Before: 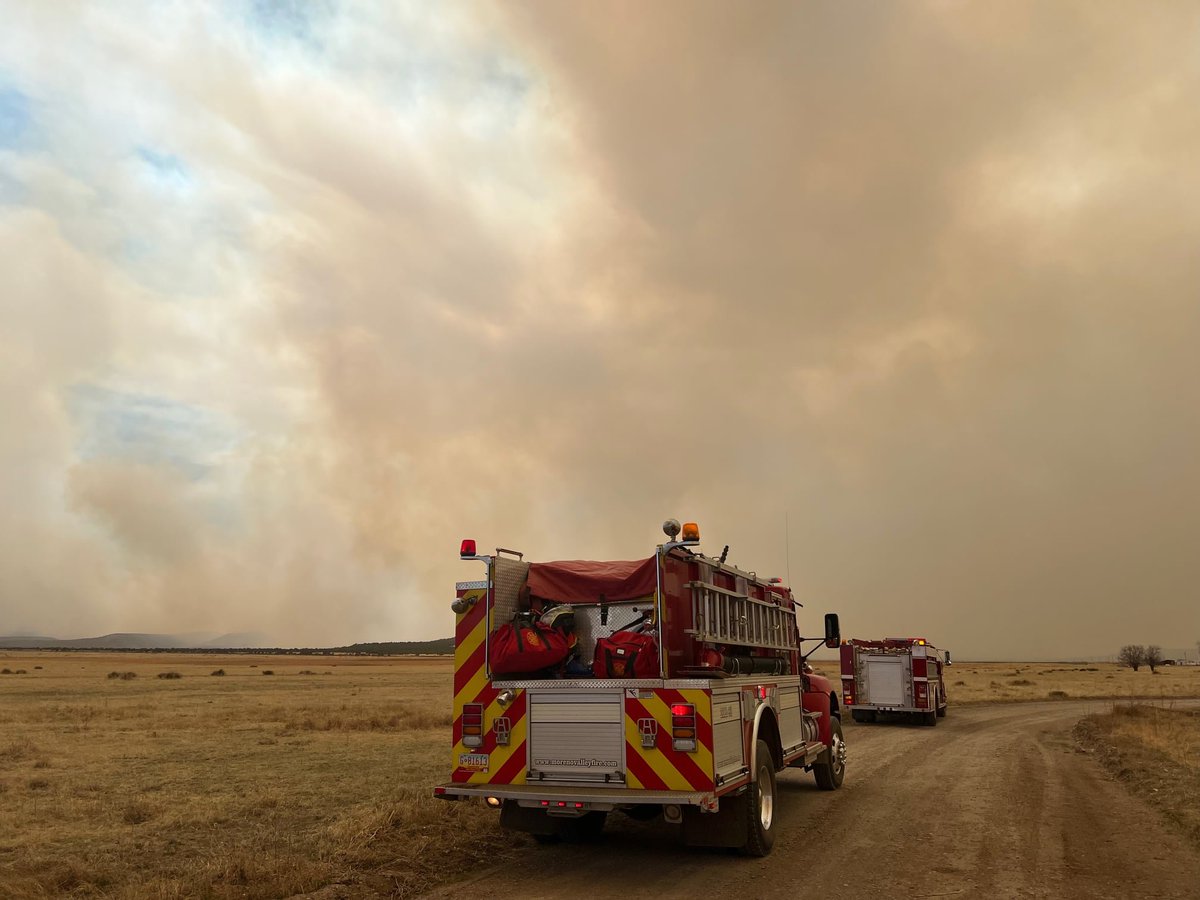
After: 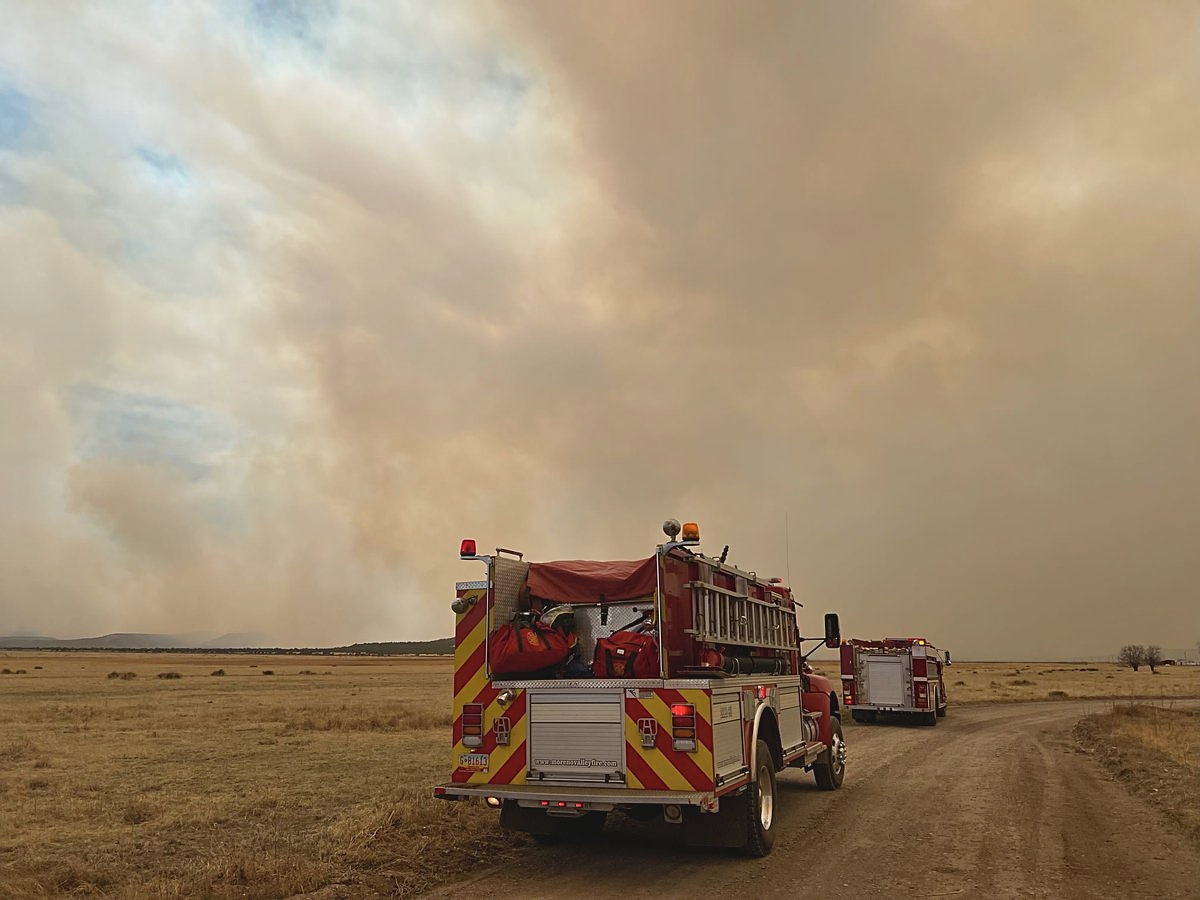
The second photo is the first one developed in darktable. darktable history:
shadows and highlights: shadows 36.97, highlights -27.84, soften with gaussian
contrast brightness saturation: contrast -0.104, saturation -0.087
sharpen: on, module defaults
